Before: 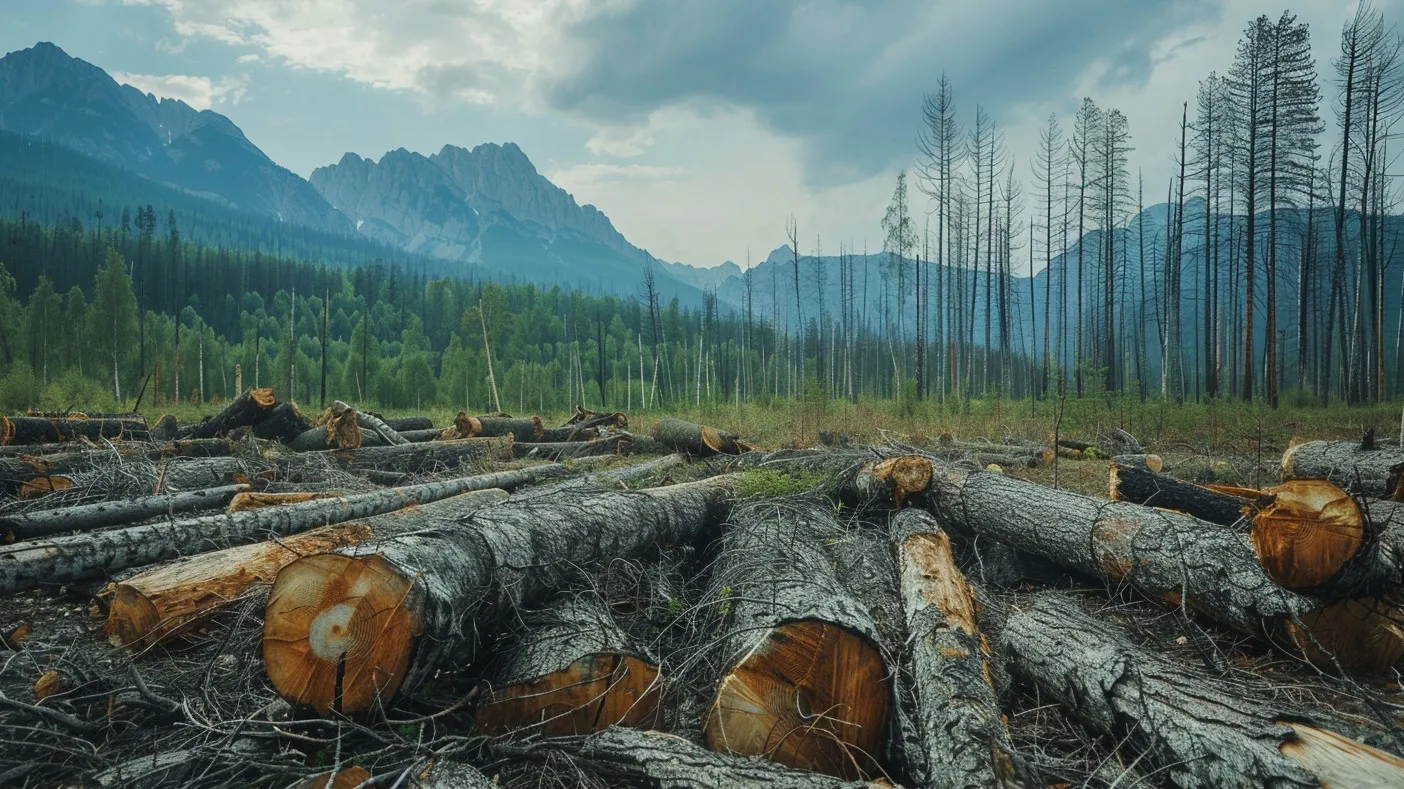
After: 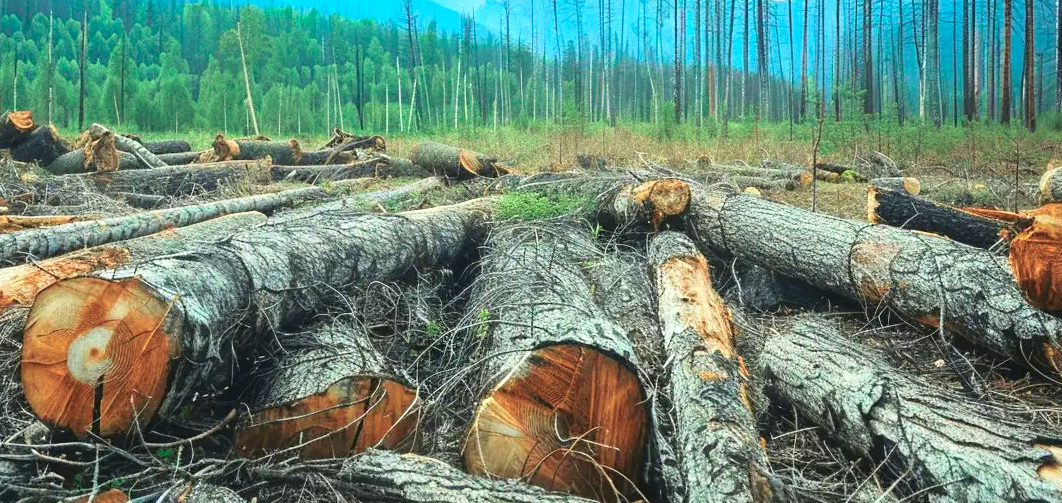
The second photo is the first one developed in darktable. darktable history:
color balance rgb: perceptual saturation grading › global saturation 40%, global vibrance 15%
tone curve: curves: ch0 [(0, 0.009) (0.105, 0.069) (0.195, 0.154) (0.289, 0.278) (0.384, 0.391) (0.513, 0.53) (0.66, 0.667) (0.895, 0.863) (1, 0.919)]; ch1 [(0, 0) (0.161, 0.092) (0.35, 0.33) (0.403, 0.395) (0.456, 0.469) (0.502, 0.499) (0.519, 0.514) (0.576, 0.587) (0.642, 0.645) (0.701, 0.742) (1, 0.942)]; ch2 [(0, 0) (0.371, 0.362) (0.437, 0.437) (0.501, 0.5) (0.53, 0.528) (0.569, 0.551) (0.619, 0.58) (0.883, 0.752) (1, 0.929)], color space Lab, independent channels, preserve colors none
crop and rotate: left 17.299%, top 35.115%, right 7.015%, bottom 1.024%
exposure: black level correction 0, exposure 1.45 EV, compensate exposure bias true, compensate highlight preservation false
white balance: emerald 1
